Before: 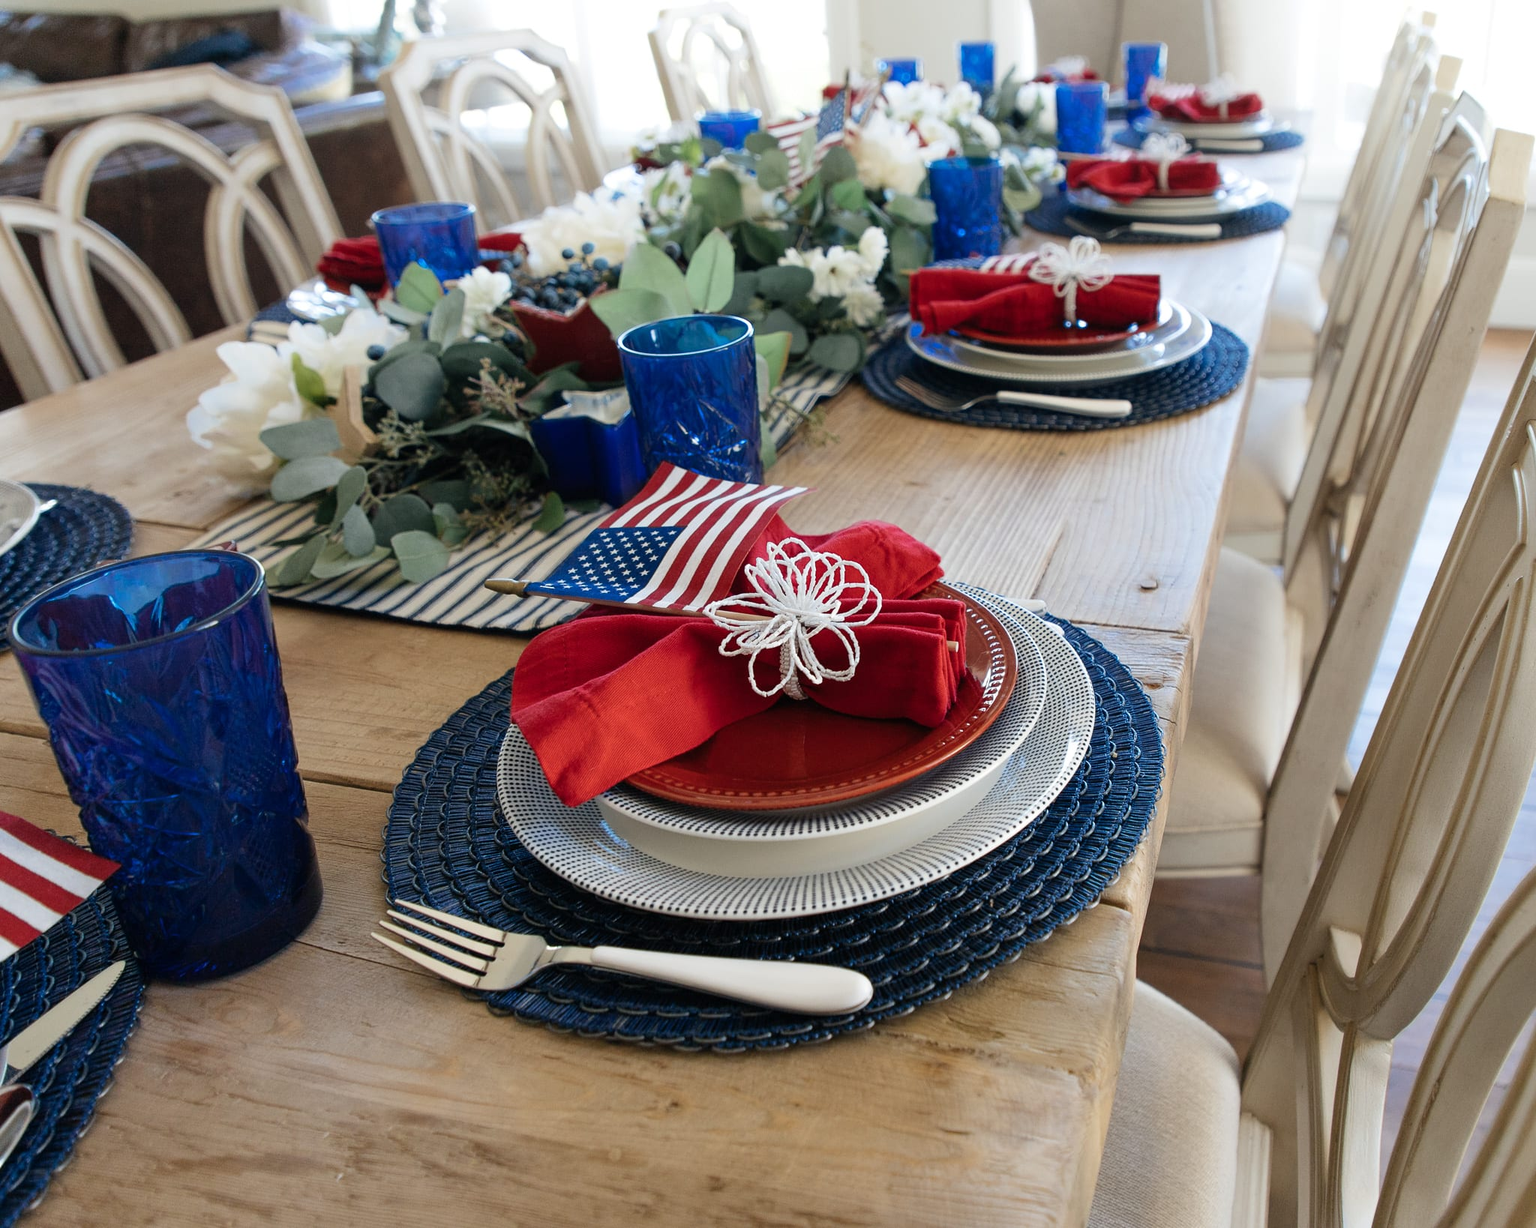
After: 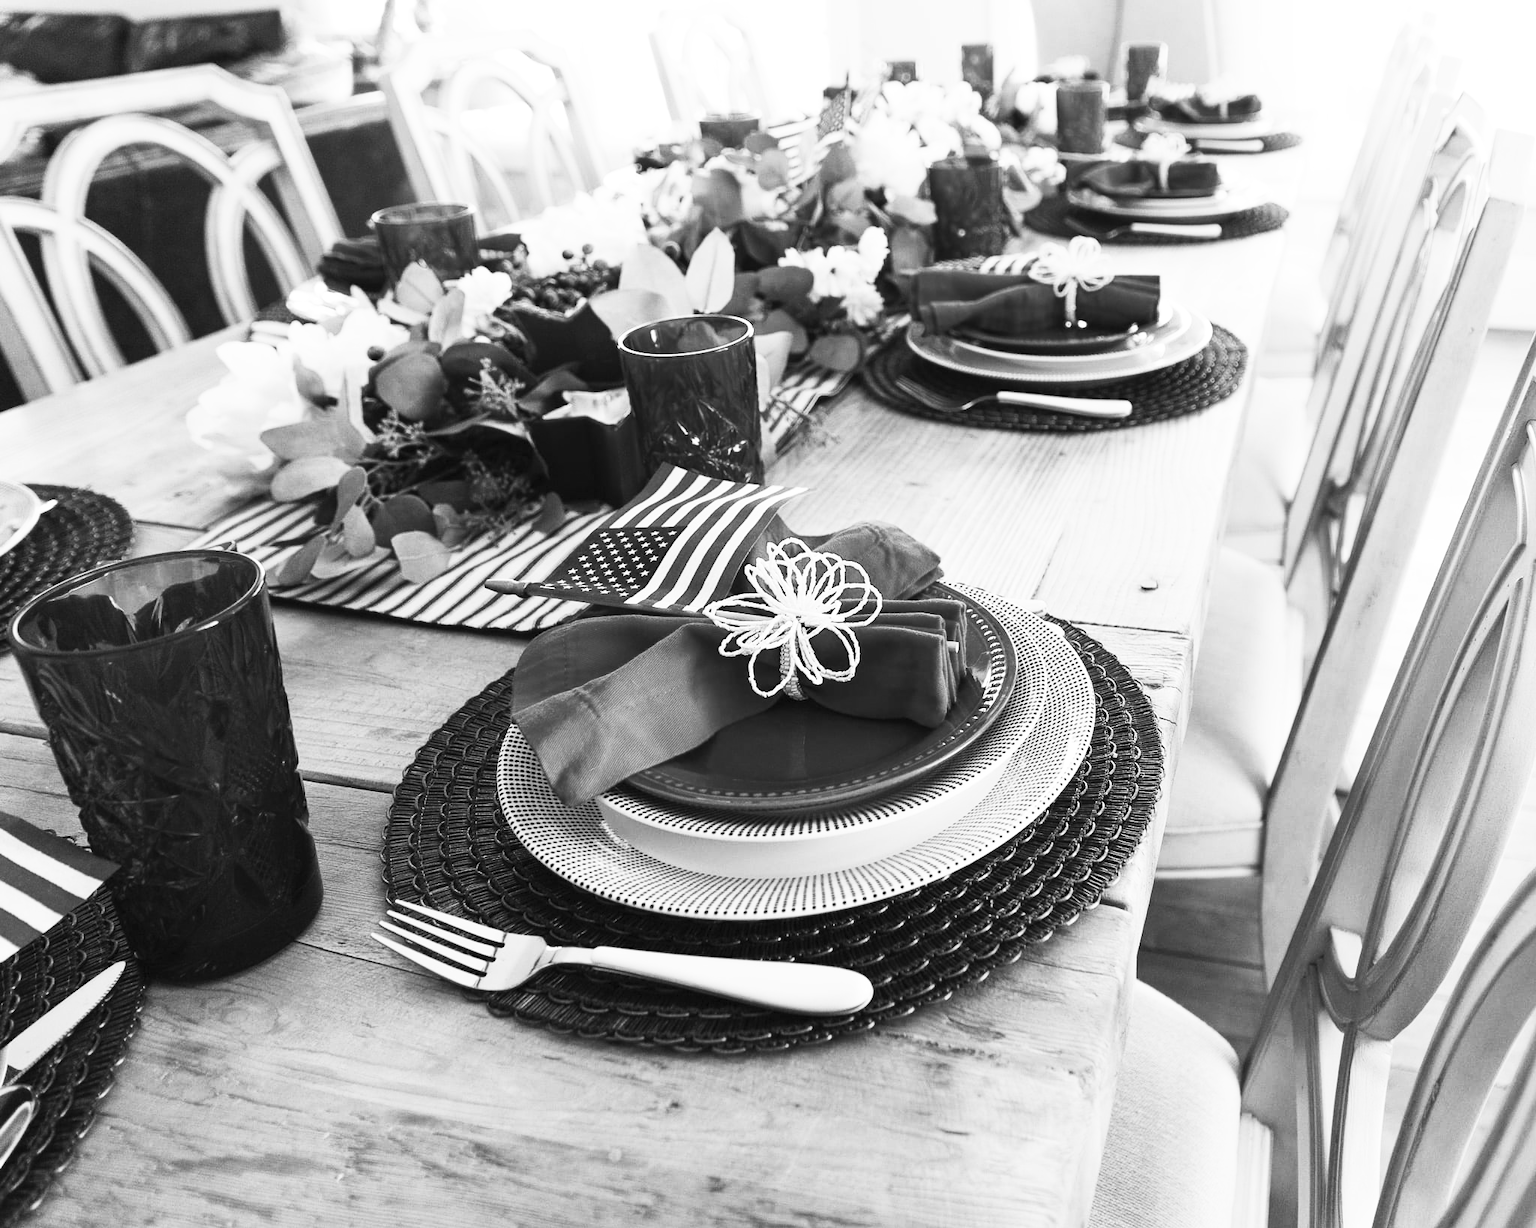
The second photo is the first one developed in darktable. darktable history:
local contrast: mode bilateral grid, contrast 15, coarseness 36, detail 105%, midtone range 0.2
contrast brightness saturation: contrast 0.53, brightness 0.47, saturation -1
